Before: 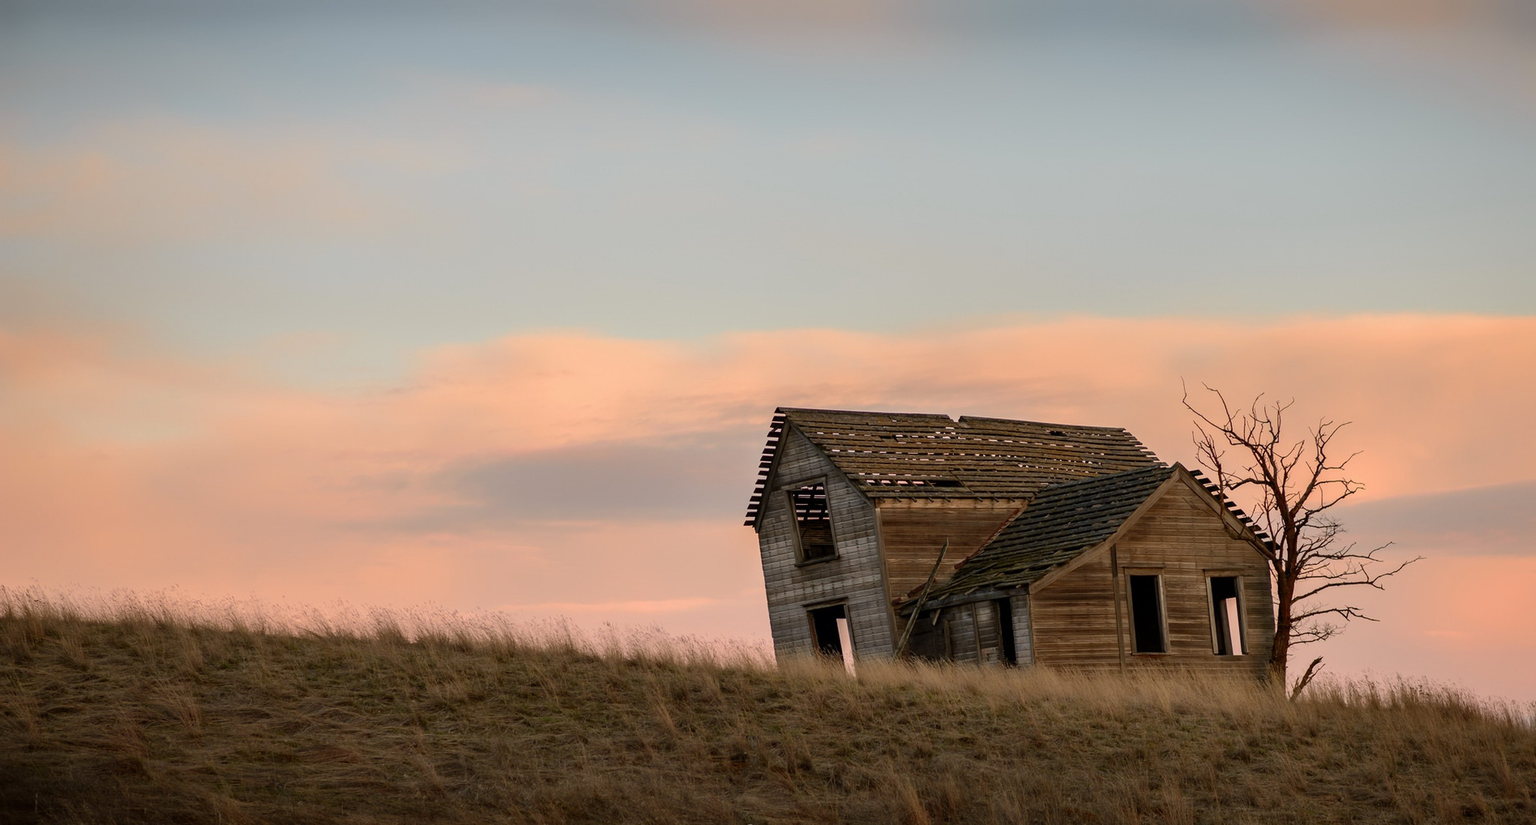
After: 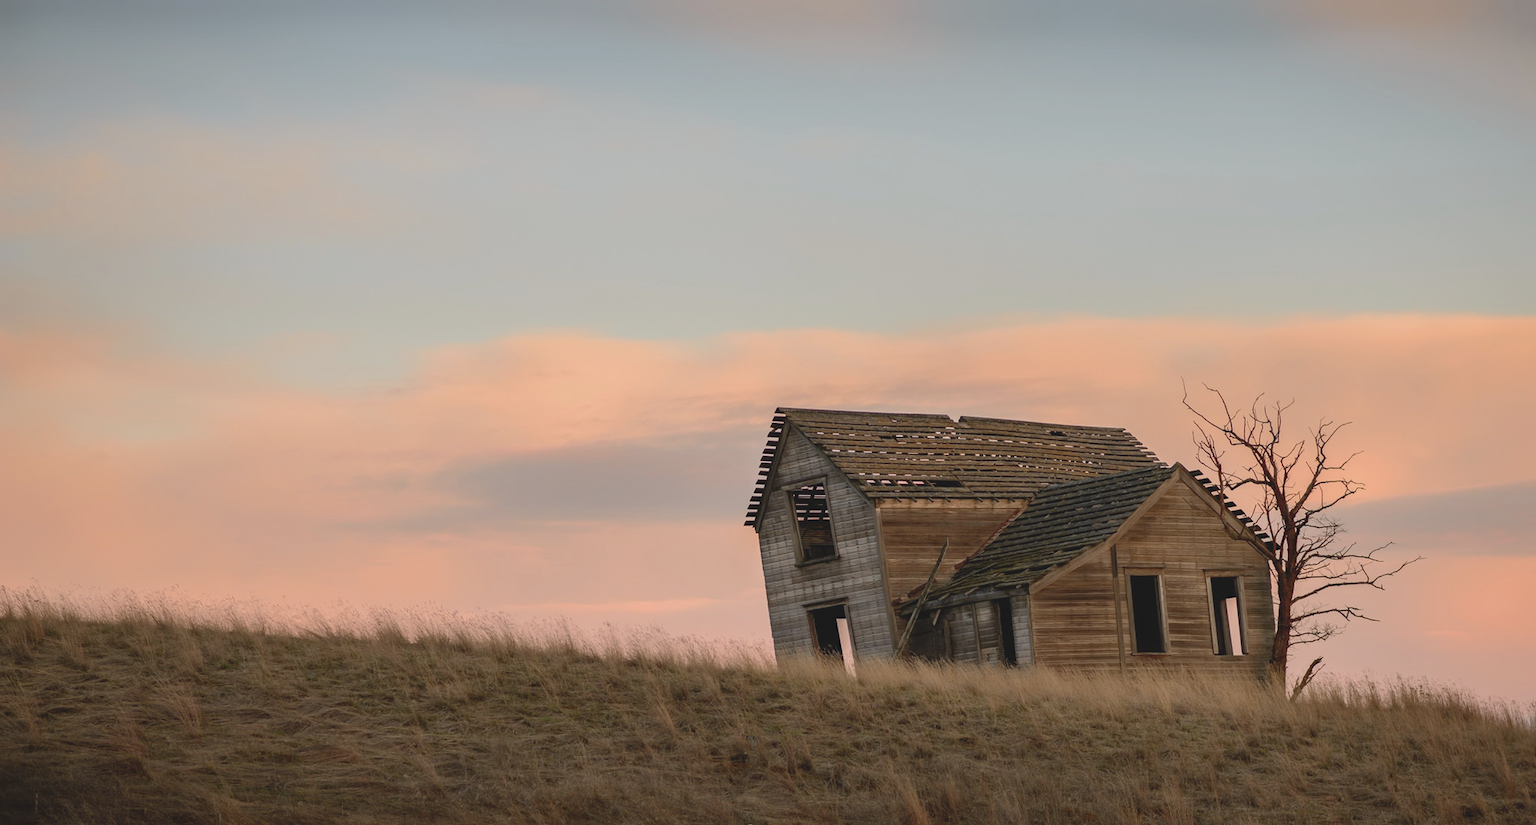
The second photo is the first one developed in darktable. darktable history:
contrast brightness saturation: contrast -0.153, brightness 0.046, saturation -0.136
